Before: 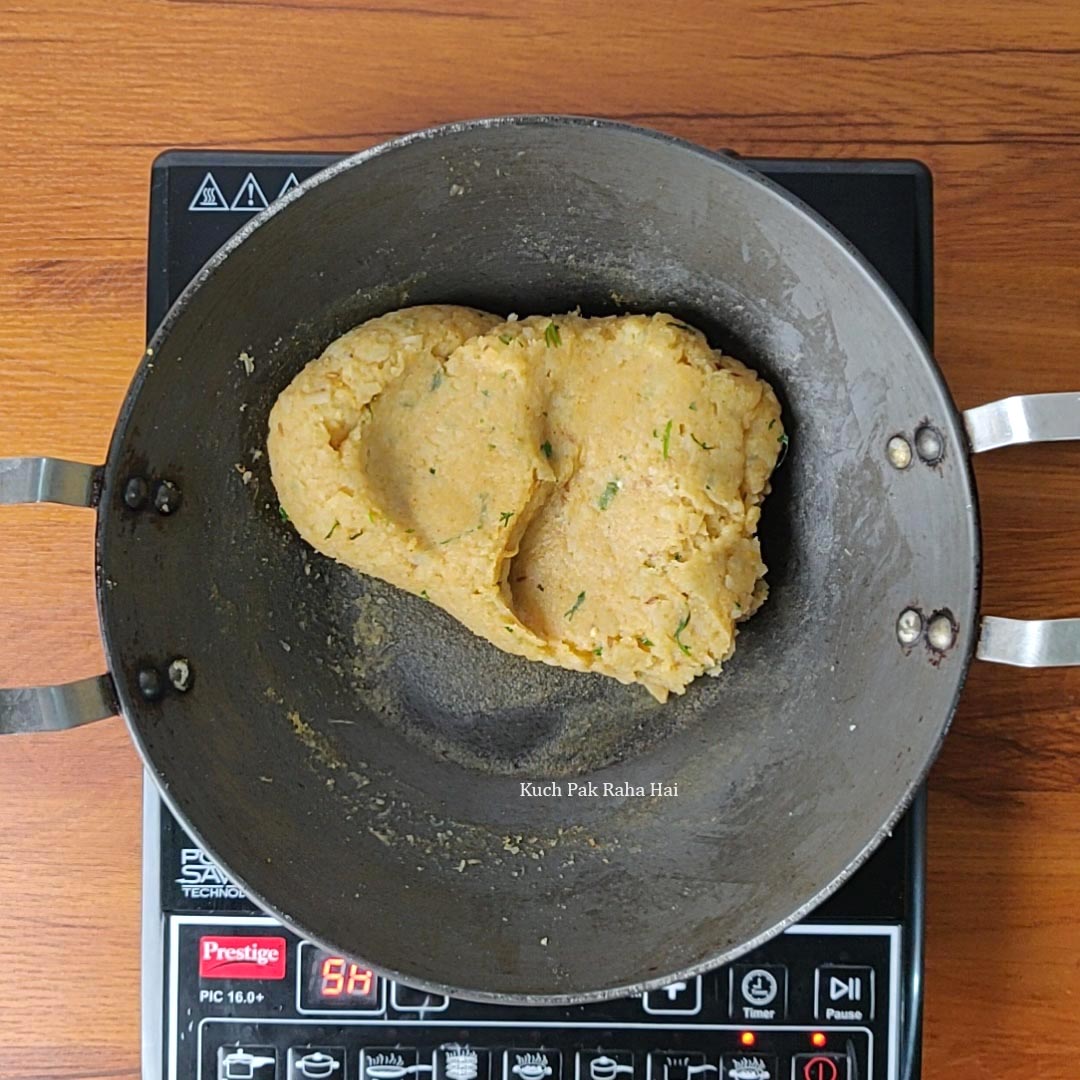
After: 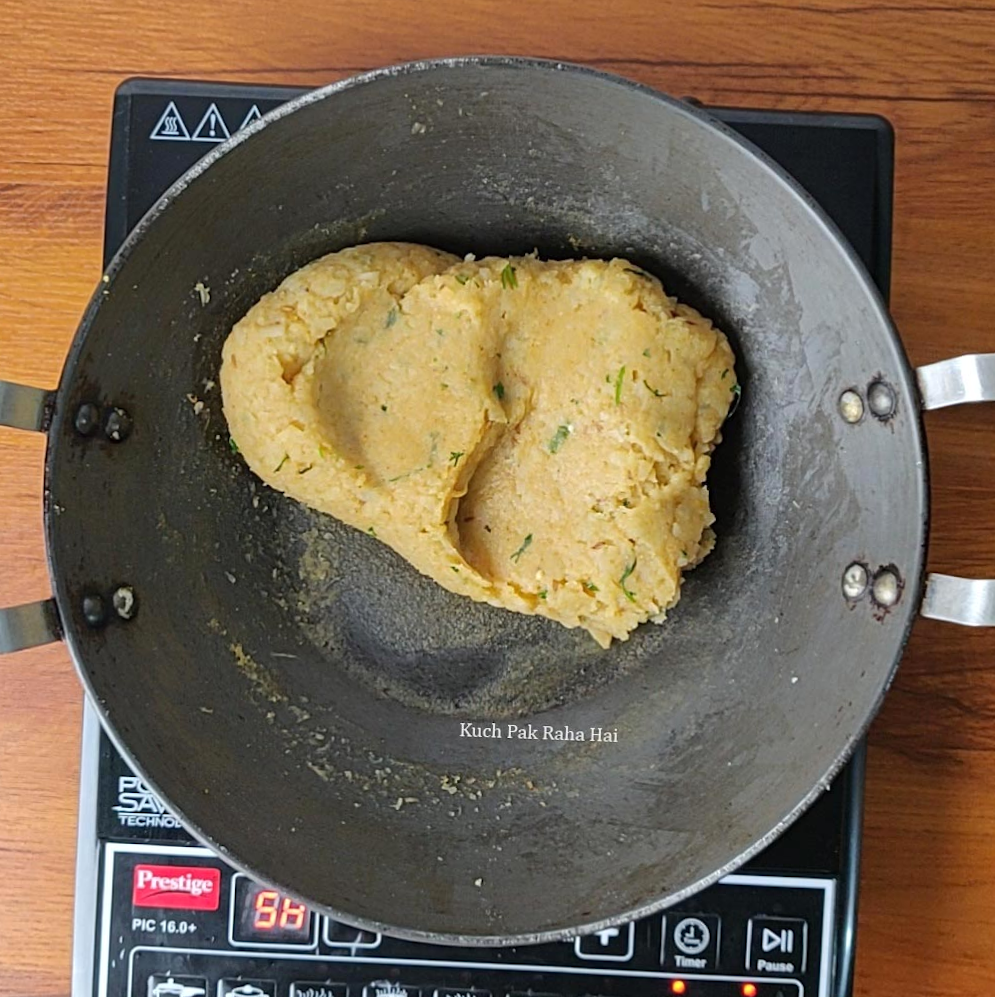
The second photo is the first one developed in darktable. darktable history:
crop and rotate: angle -2.1°, left 3.116%, top 3.904%, right 1.416%, bottom 0.432%
